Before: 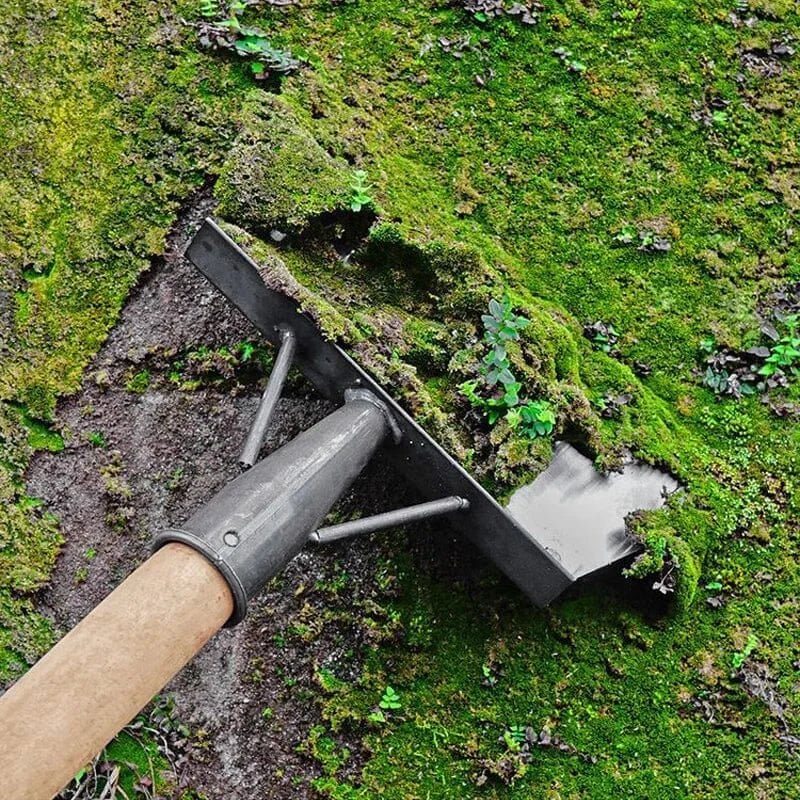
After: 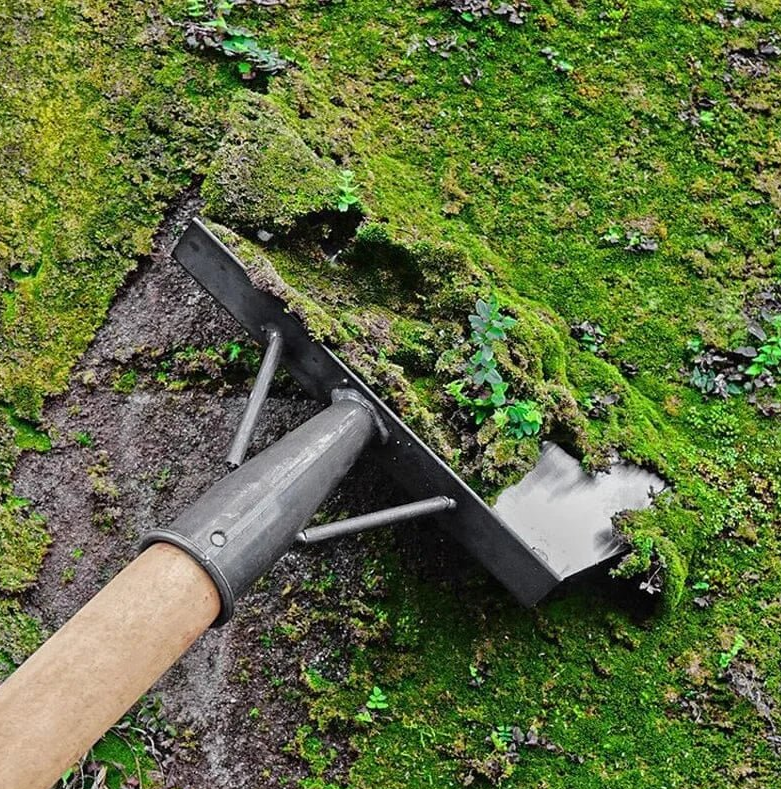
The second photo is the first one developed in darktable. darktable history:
crop and rotate: left 1.743%, right 0.61%, bottom 1.324%
